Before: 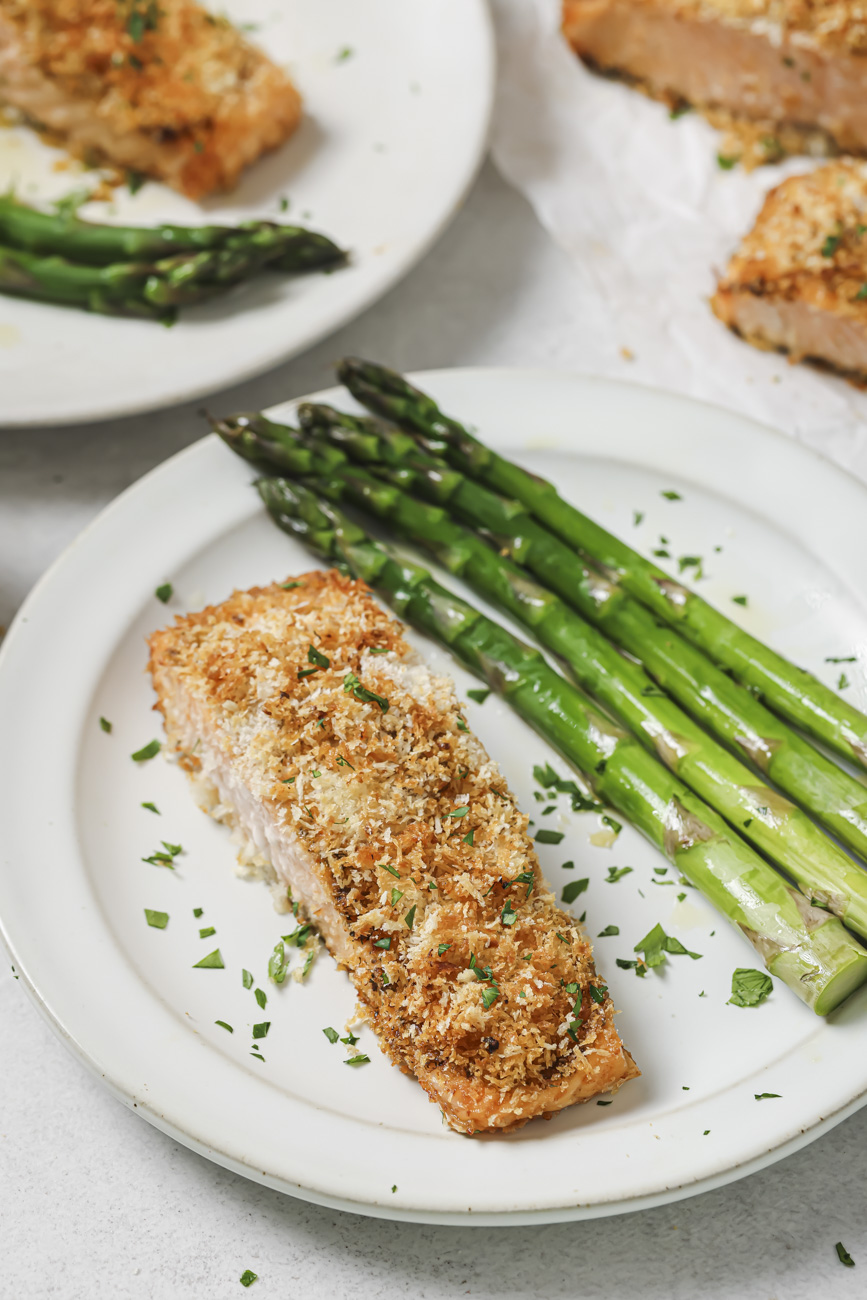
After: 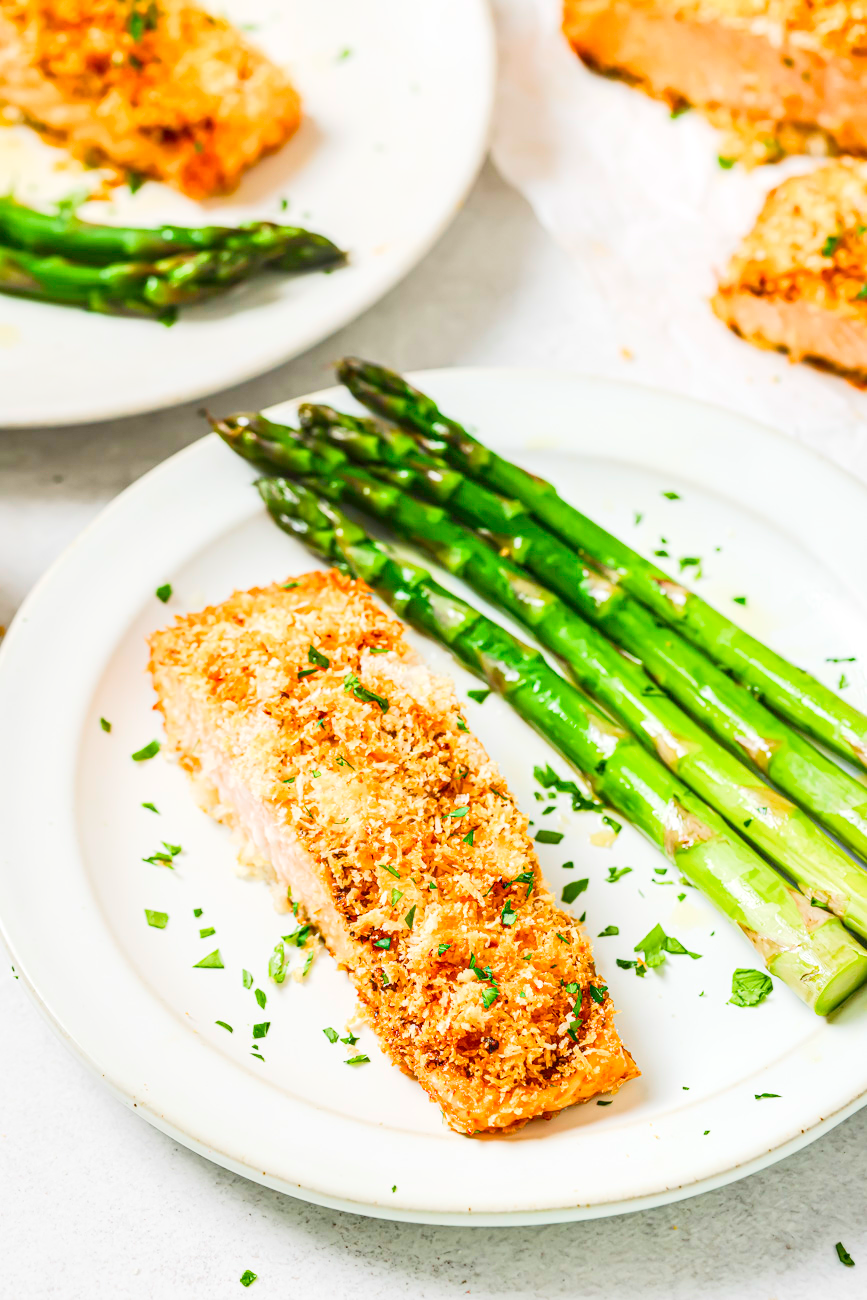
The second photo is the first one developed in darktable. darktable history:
tone curve: curves: ch0 [(0, 0) (0.003, 0.015) (0.011, 0.025) (0.025, 0.056) (0.044, 0.104) (0.069, 0.139) (0.1, 0.181) (0.136, 0.226) (0.177, 0.28) (0.224, 0.346) (0.277, 0.42) (0.335, 0.505) (0.399, 0.594) (0.468, 0.699) (0.543, 0.776) (0.623, 0.848) (0.709, 0.893) (0.801, 0.93) (0.898, 0.97) (1, 1)], color space Lab, linked channels, preserve colors none
color balance rgb: power › hue 310.27°, perceptual saturation grading › global saturation 20%, perceptual saturation grading › highlights -25.176%, perceptual saturation grading › shadows 50.196%
local contrast: on, module defaults
